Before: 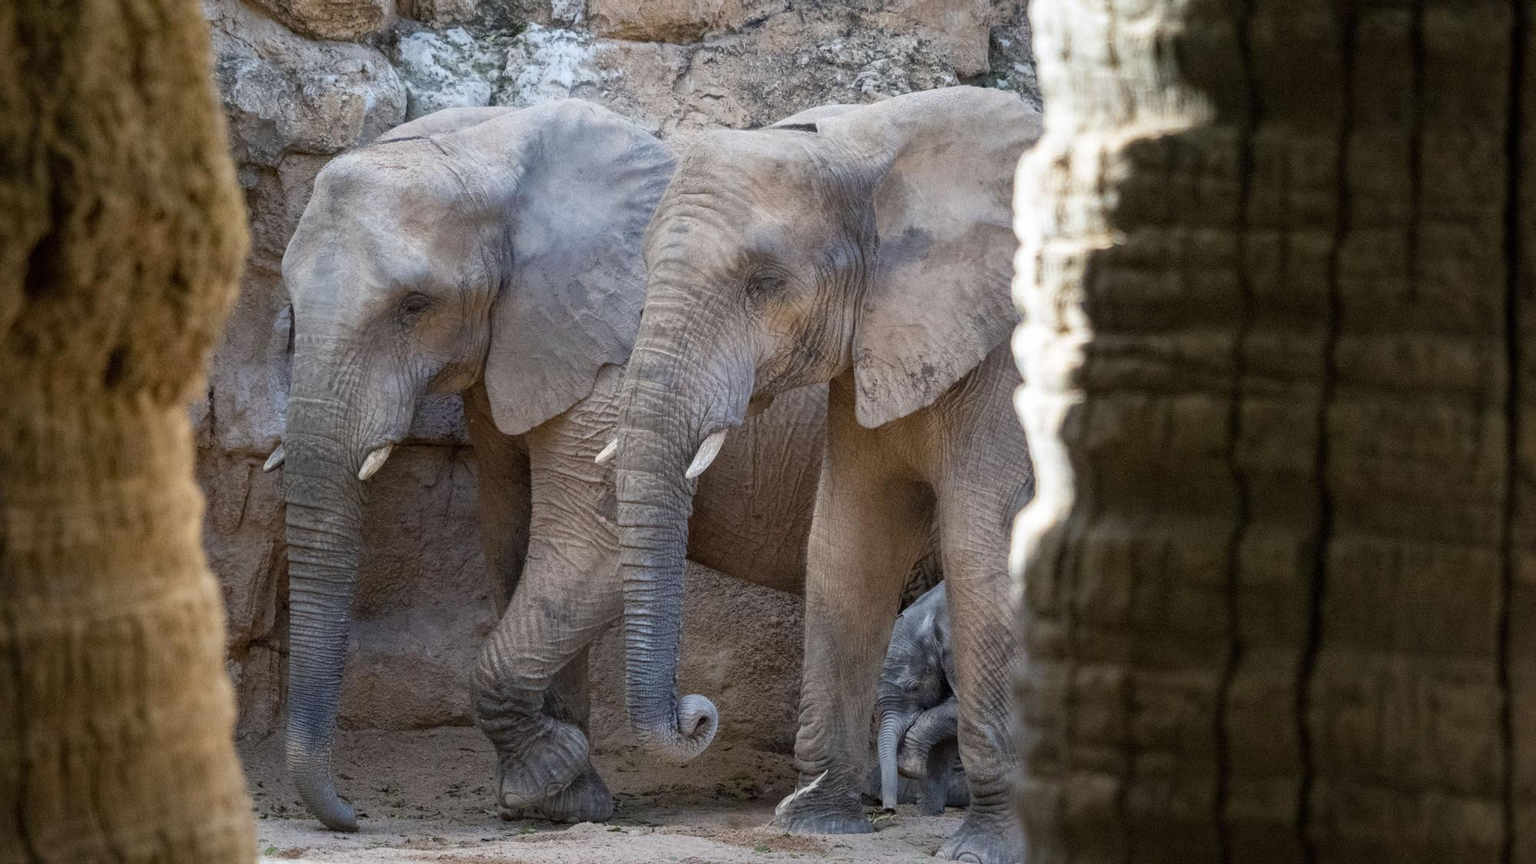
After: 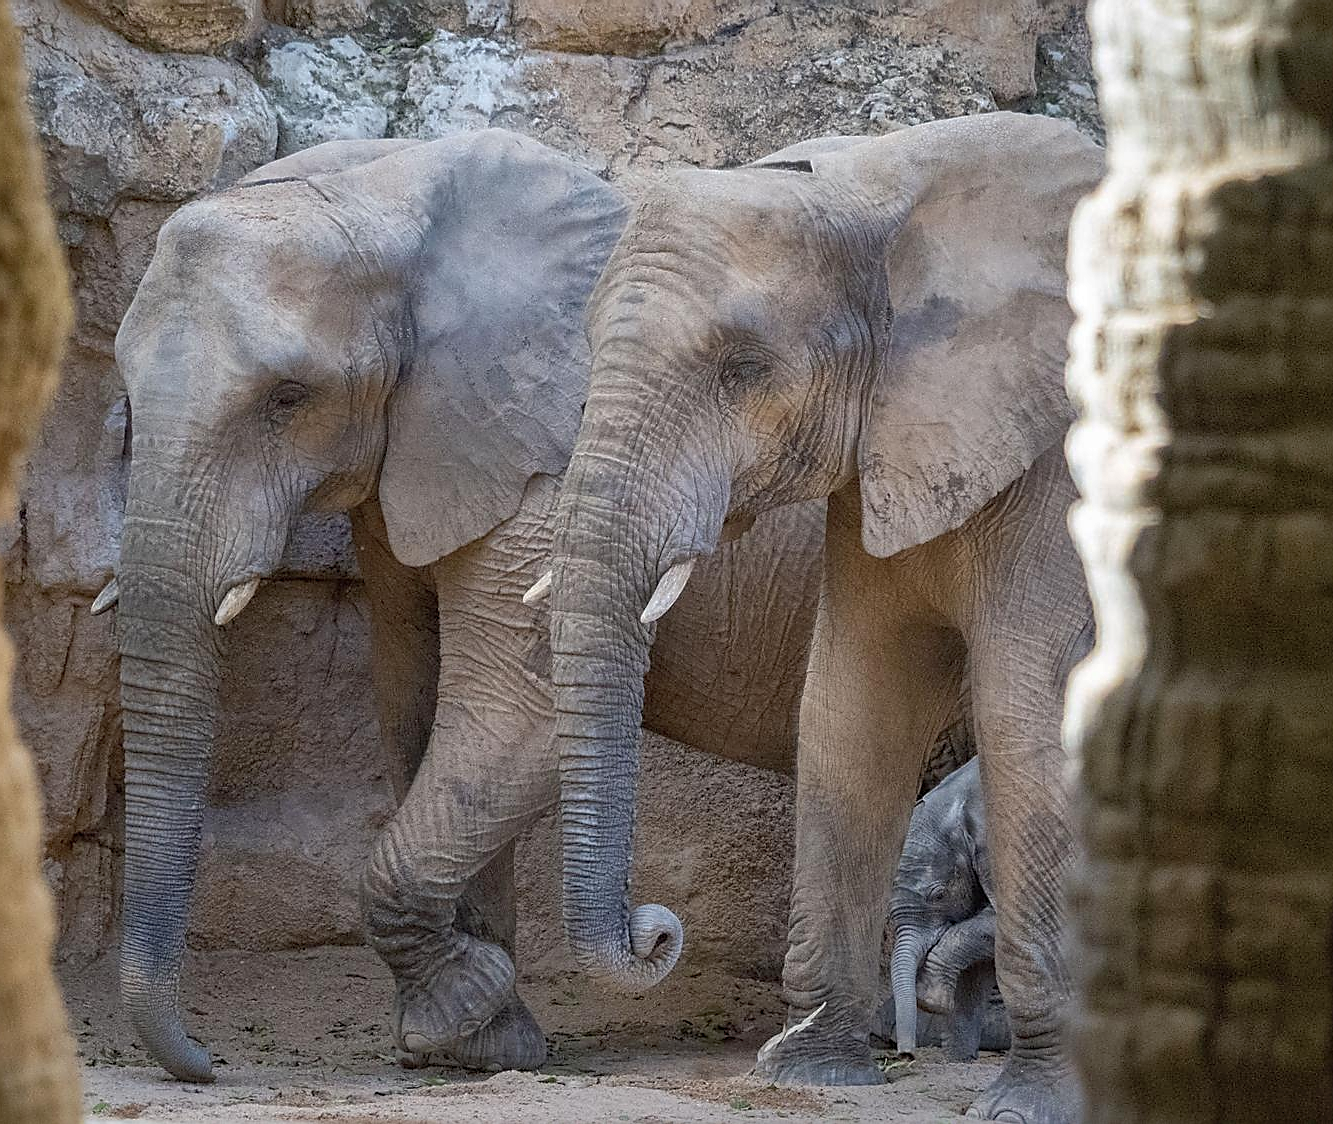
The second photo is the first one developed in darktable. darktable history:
crop and rotate: left 12.648%, right 20.685%
sharpen: radius 1.4, amount 1.25, threshold 0.7
shadows and highlights: on, module defaults
